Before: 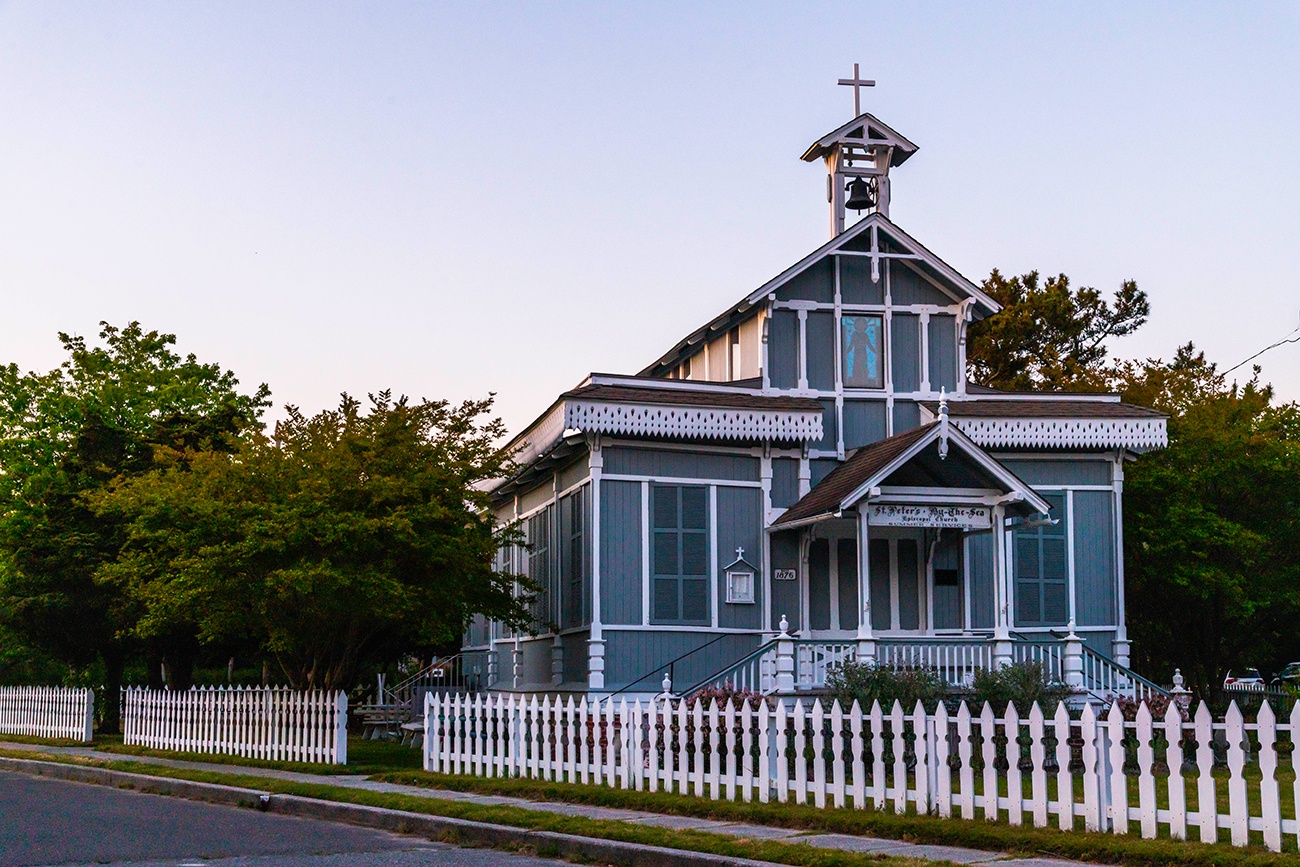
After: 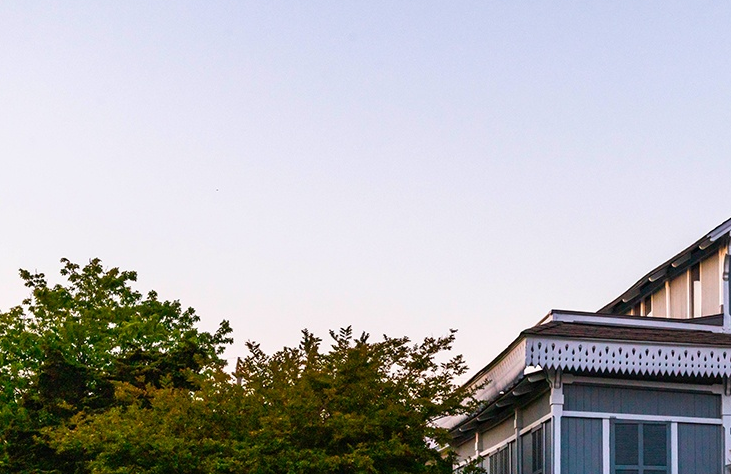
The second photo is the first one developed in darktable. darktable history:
crop and rotate: left 3.037%, top 7.478%, right 40.695%, bottom 37.753%
